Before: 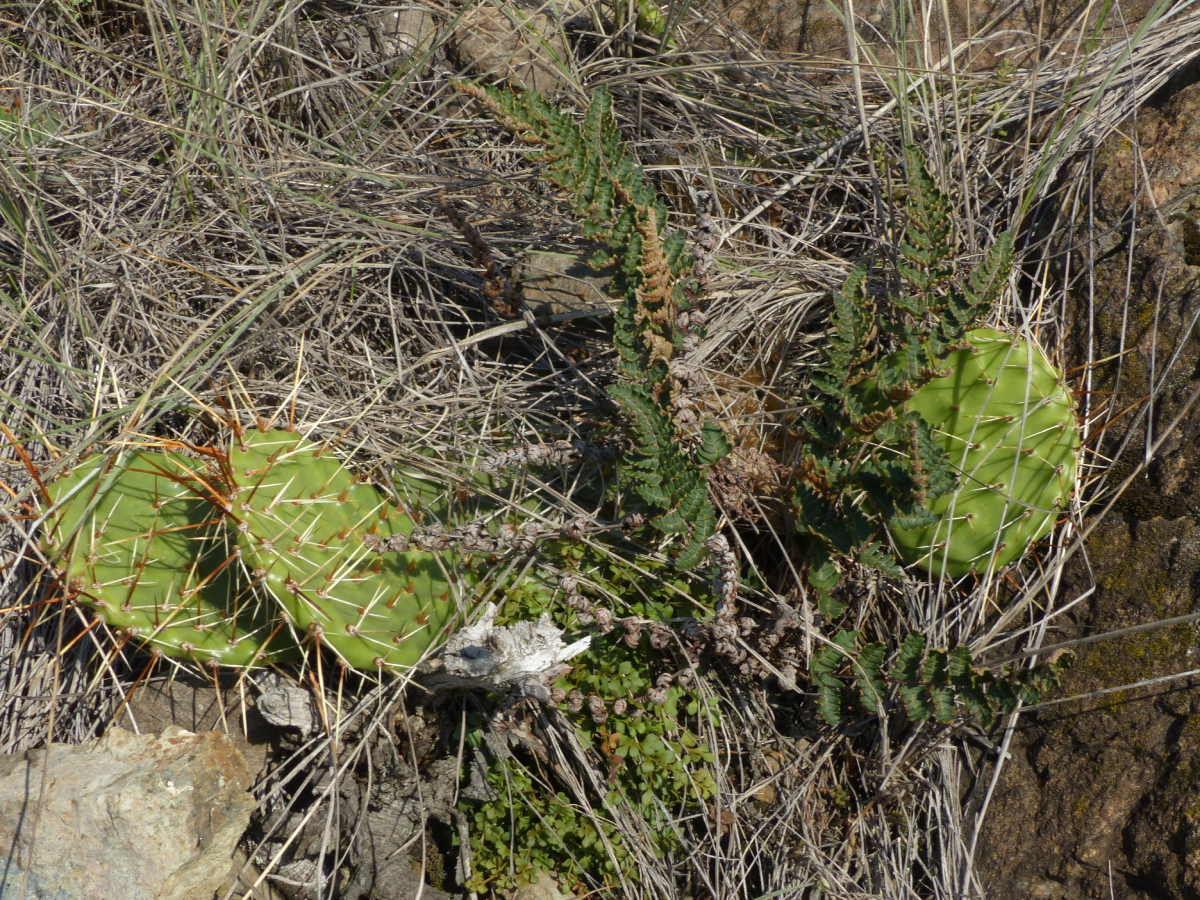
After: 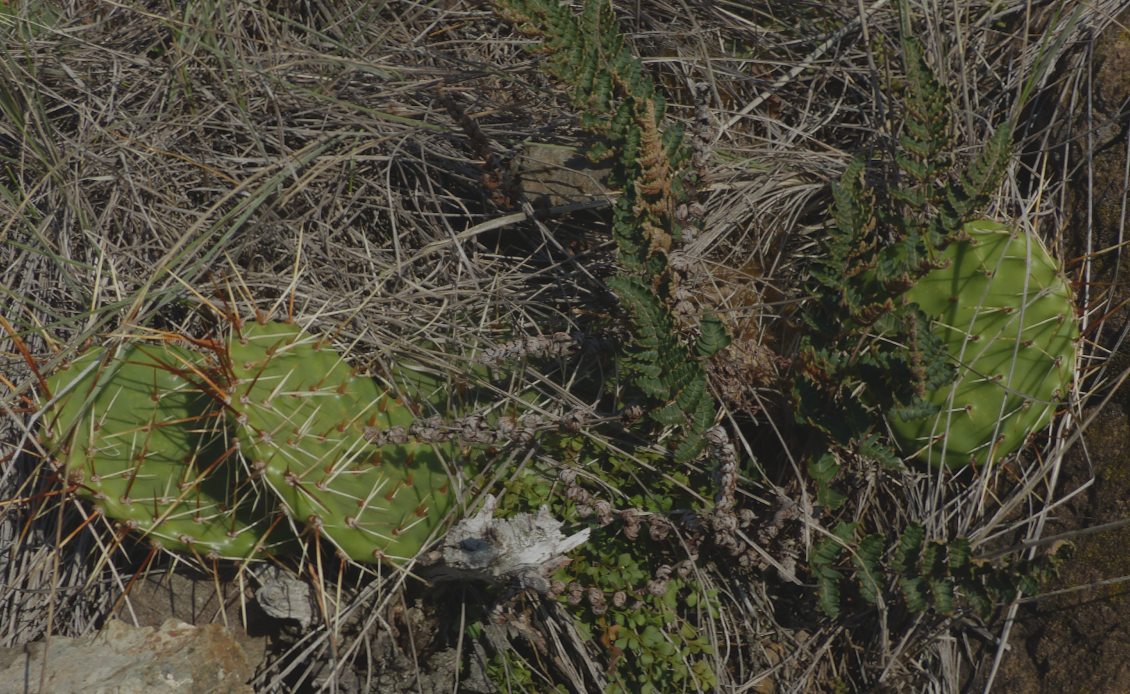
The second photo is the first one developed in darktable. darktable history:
exposure: black level correction -0.017, exposure -1.118 EV, compensate highlight preservation false
crop and rotate: angle 0.087°, top 11.998%, right 5.635%, bottom 10.639%
